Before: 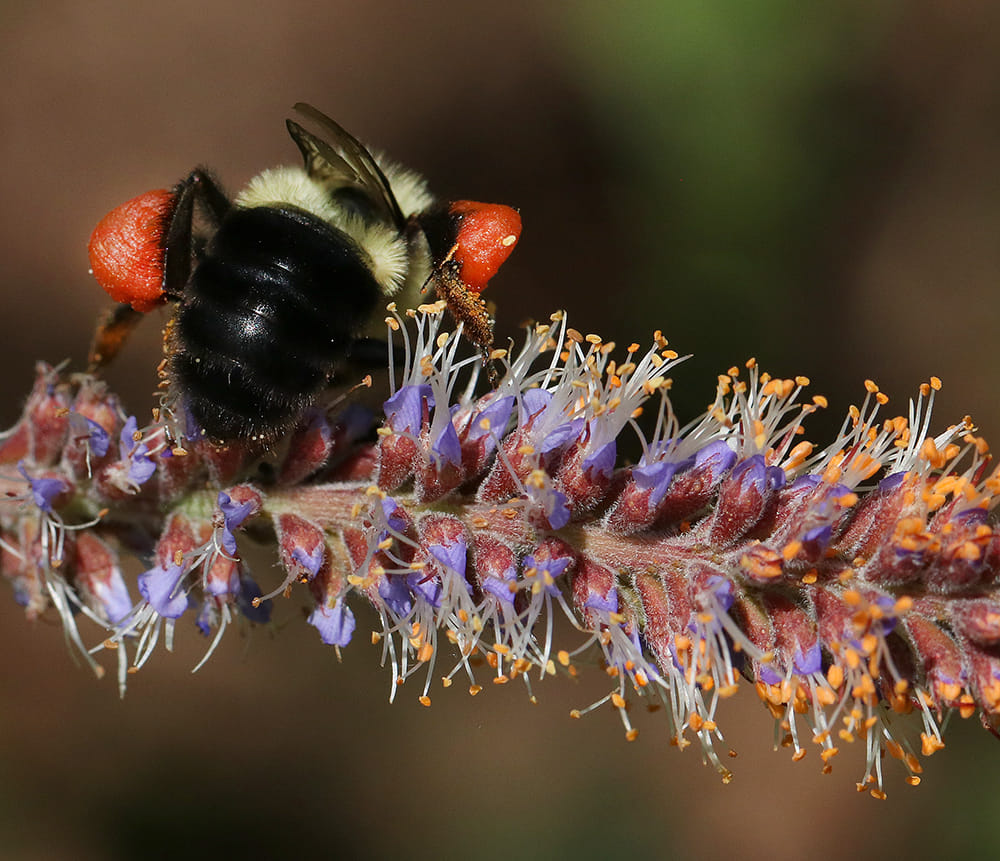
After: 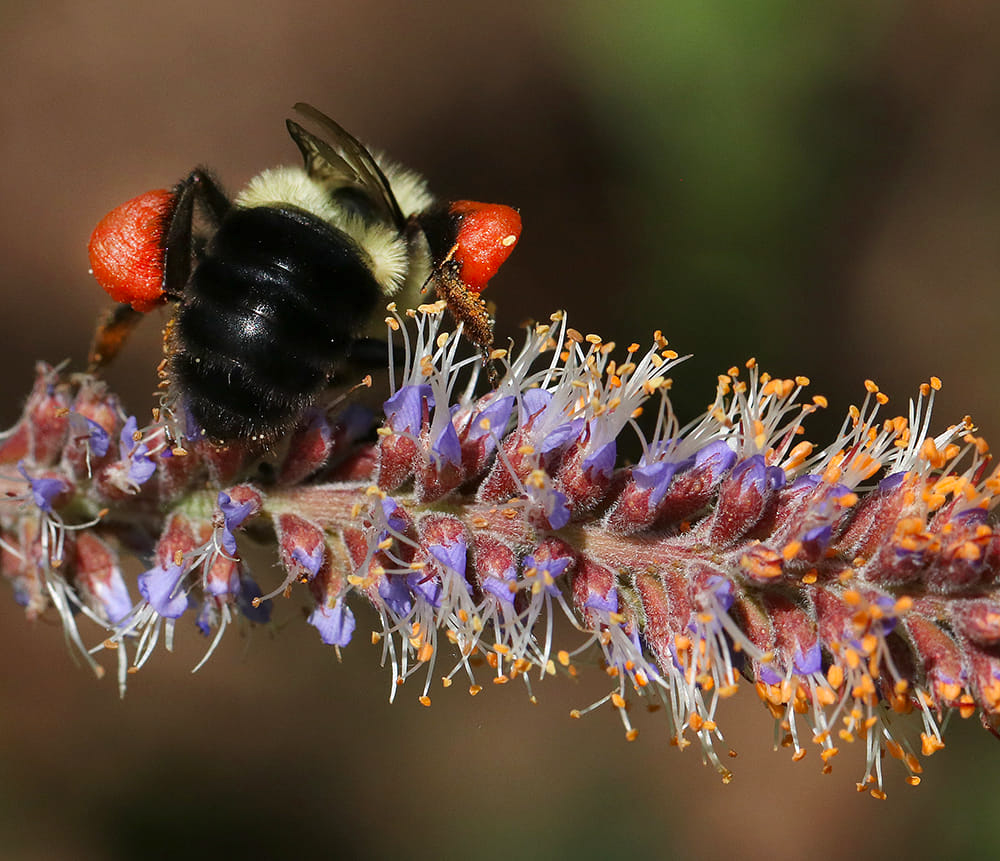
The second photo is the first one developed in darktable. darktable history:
vibrance: on, module defaults
exposure: exposure 0.178 EV, compensate exposure bias true, compensate highlight preservation false
